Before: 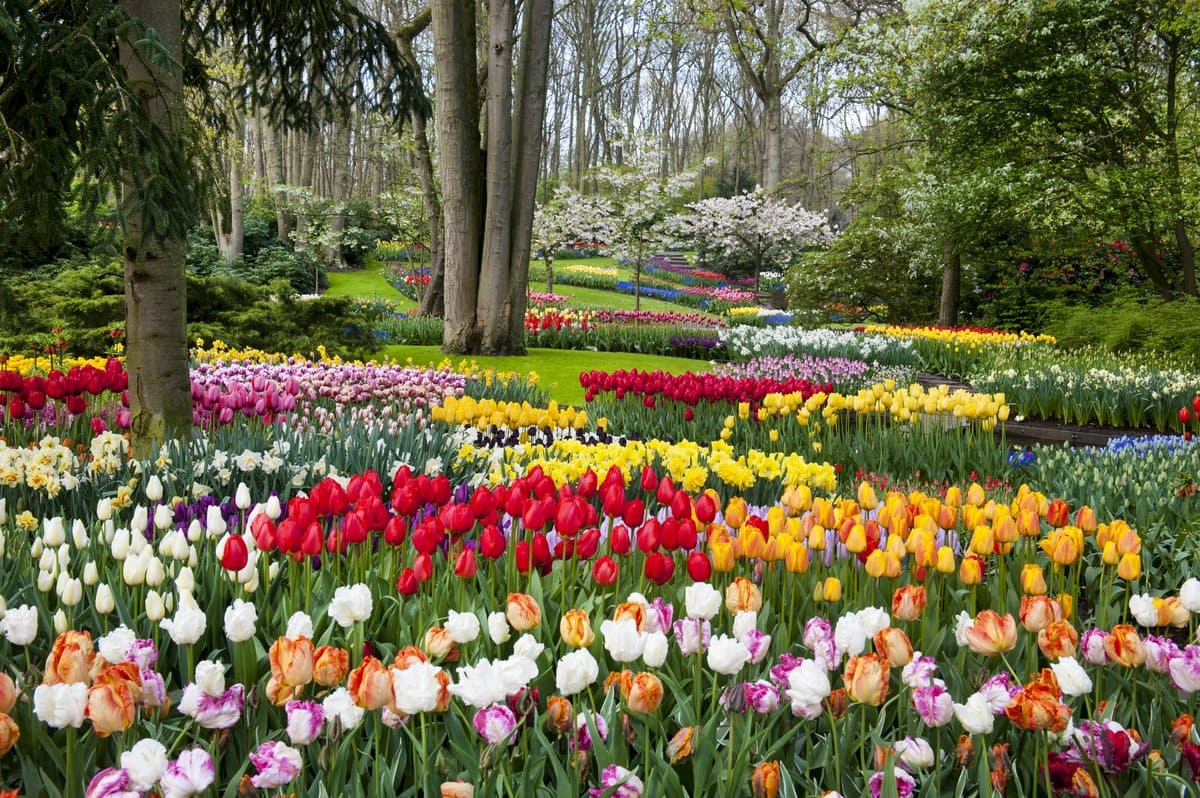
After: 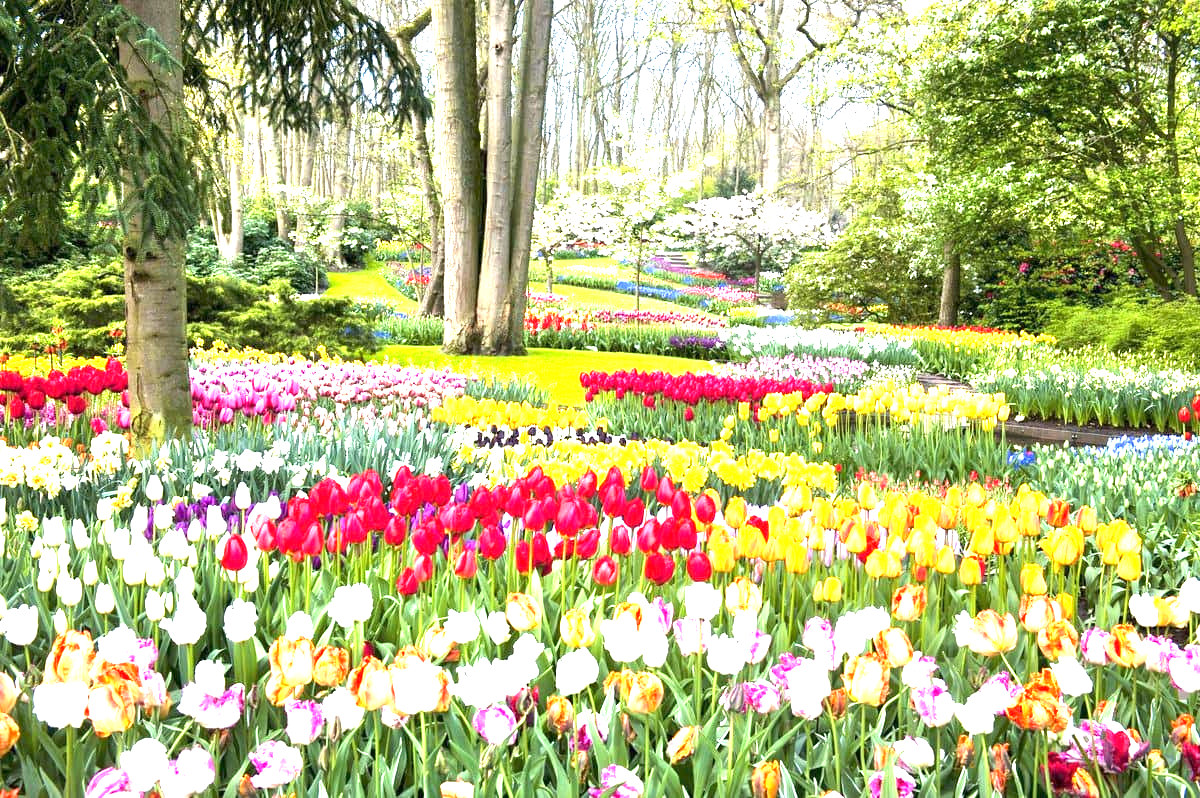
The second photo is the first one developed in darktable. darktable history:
exposure: exposure 2.241 EV, compensate exposure bias true, compensate highlight preservation false
